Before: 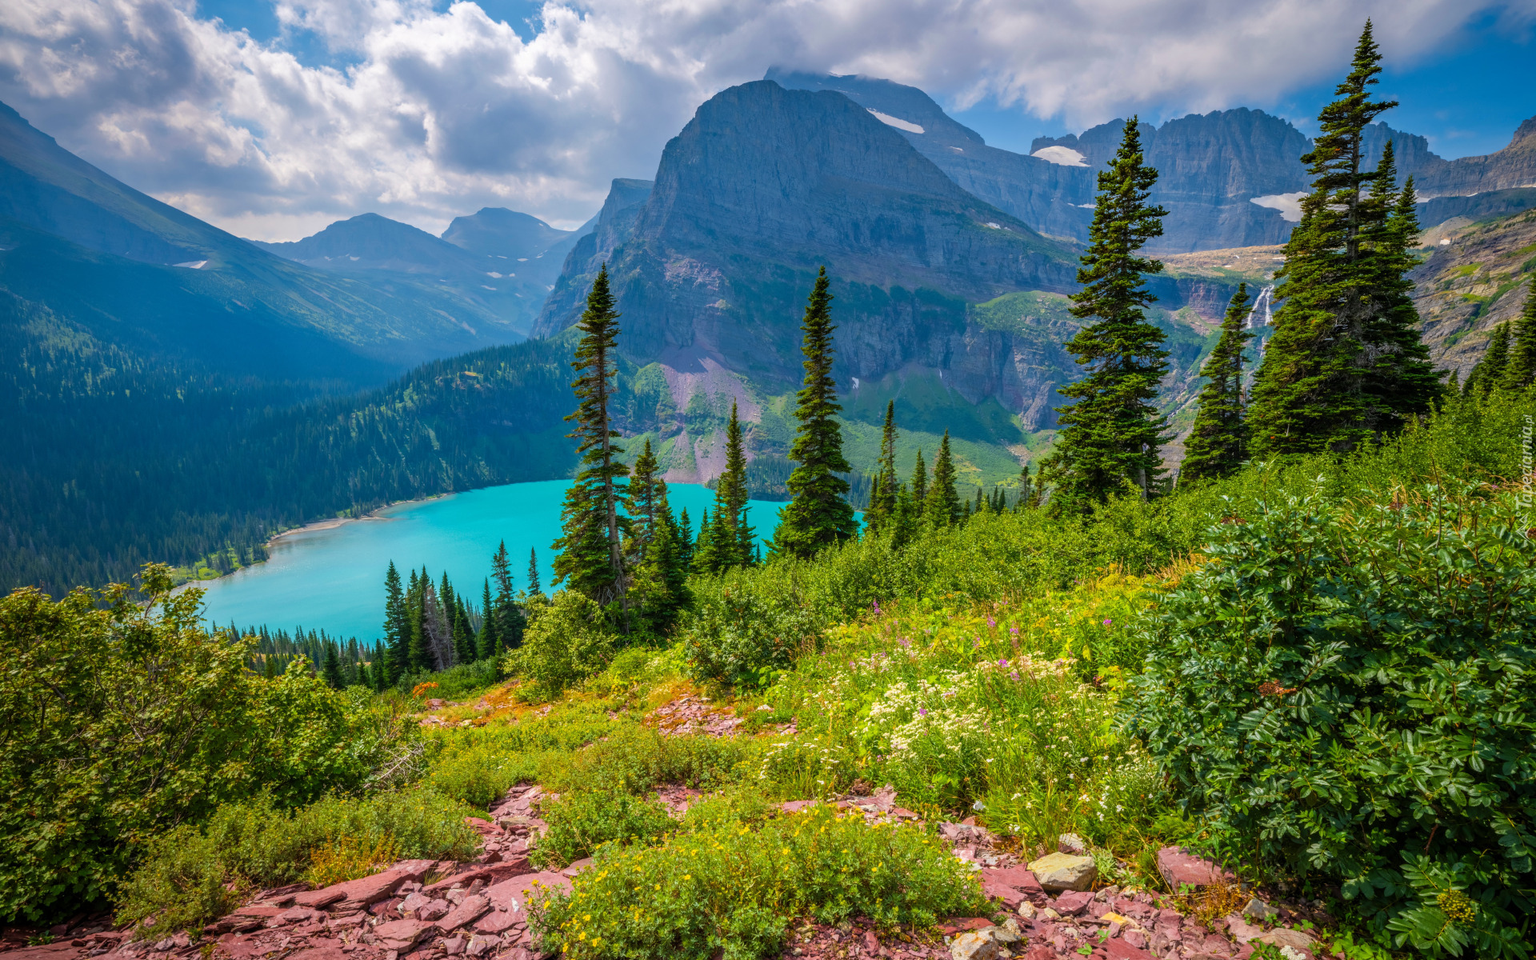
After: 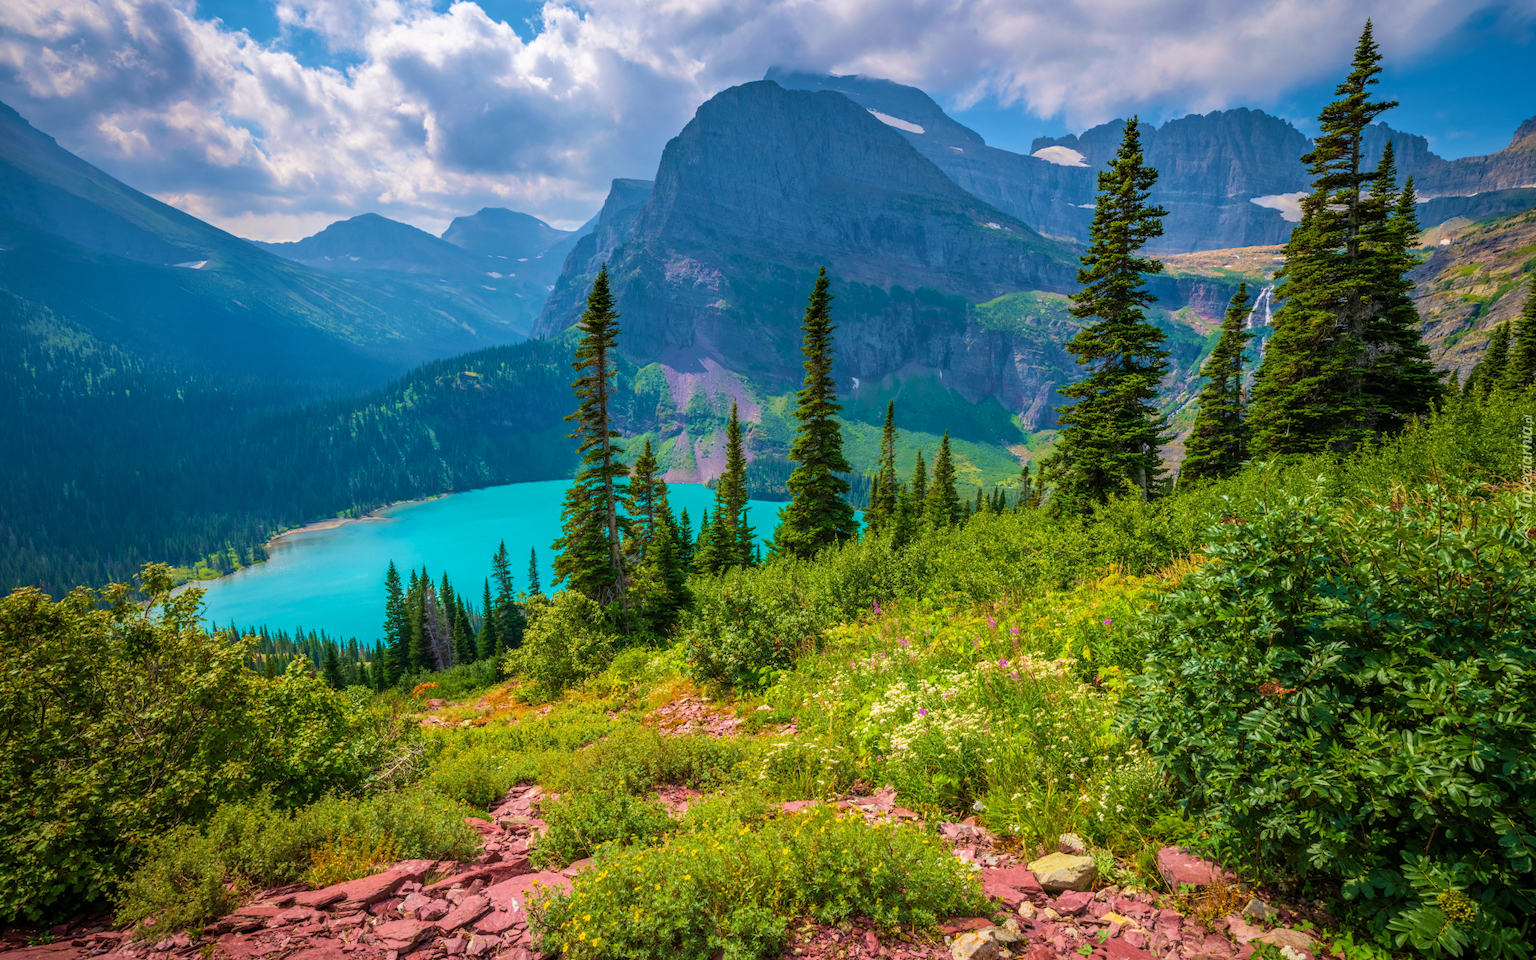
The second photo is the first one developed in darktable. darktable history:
velvia: strength 44.99%
